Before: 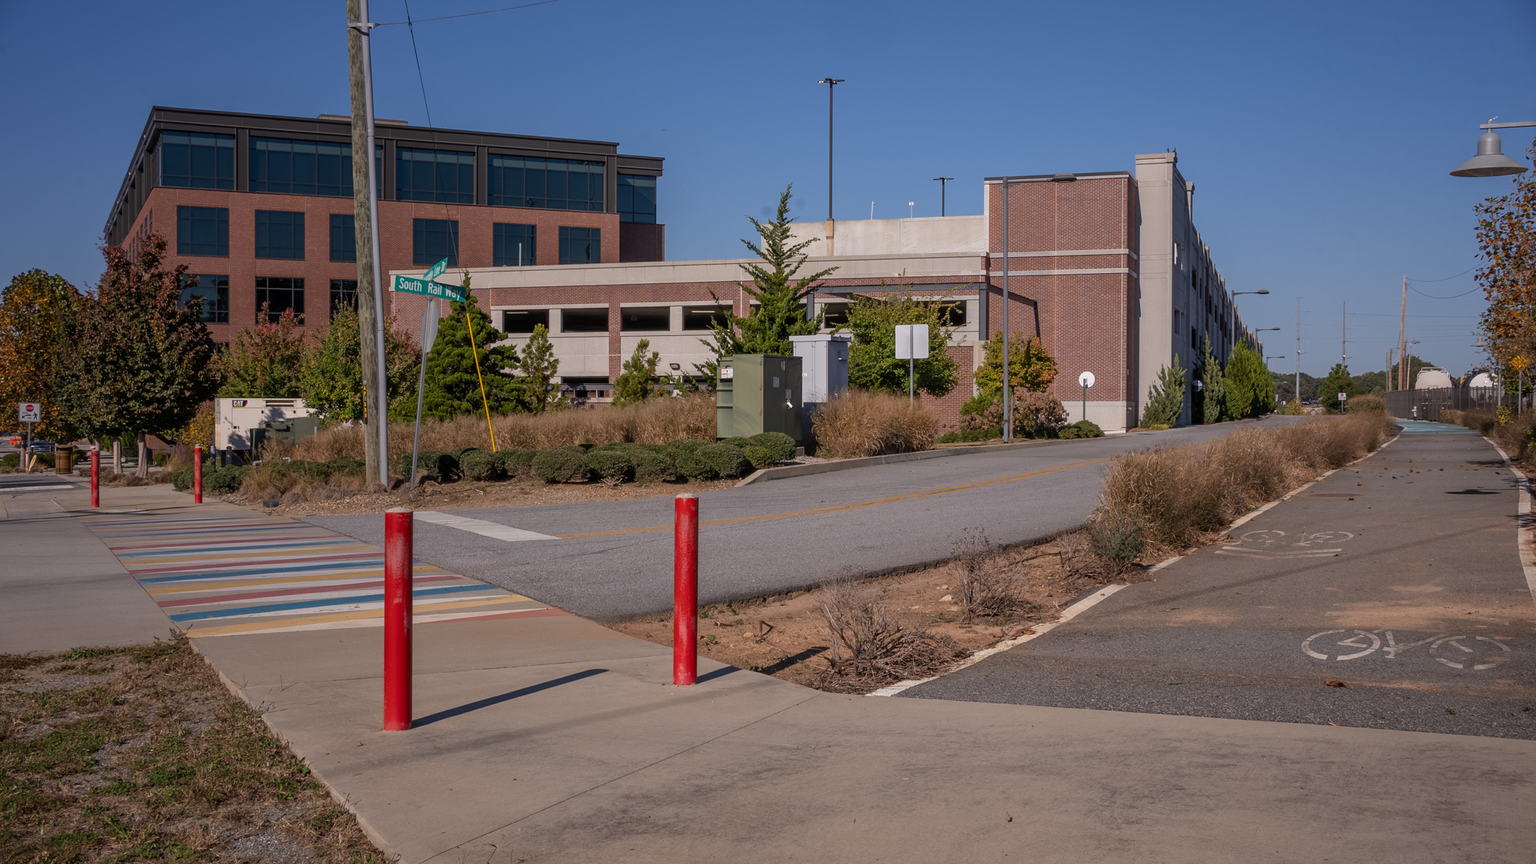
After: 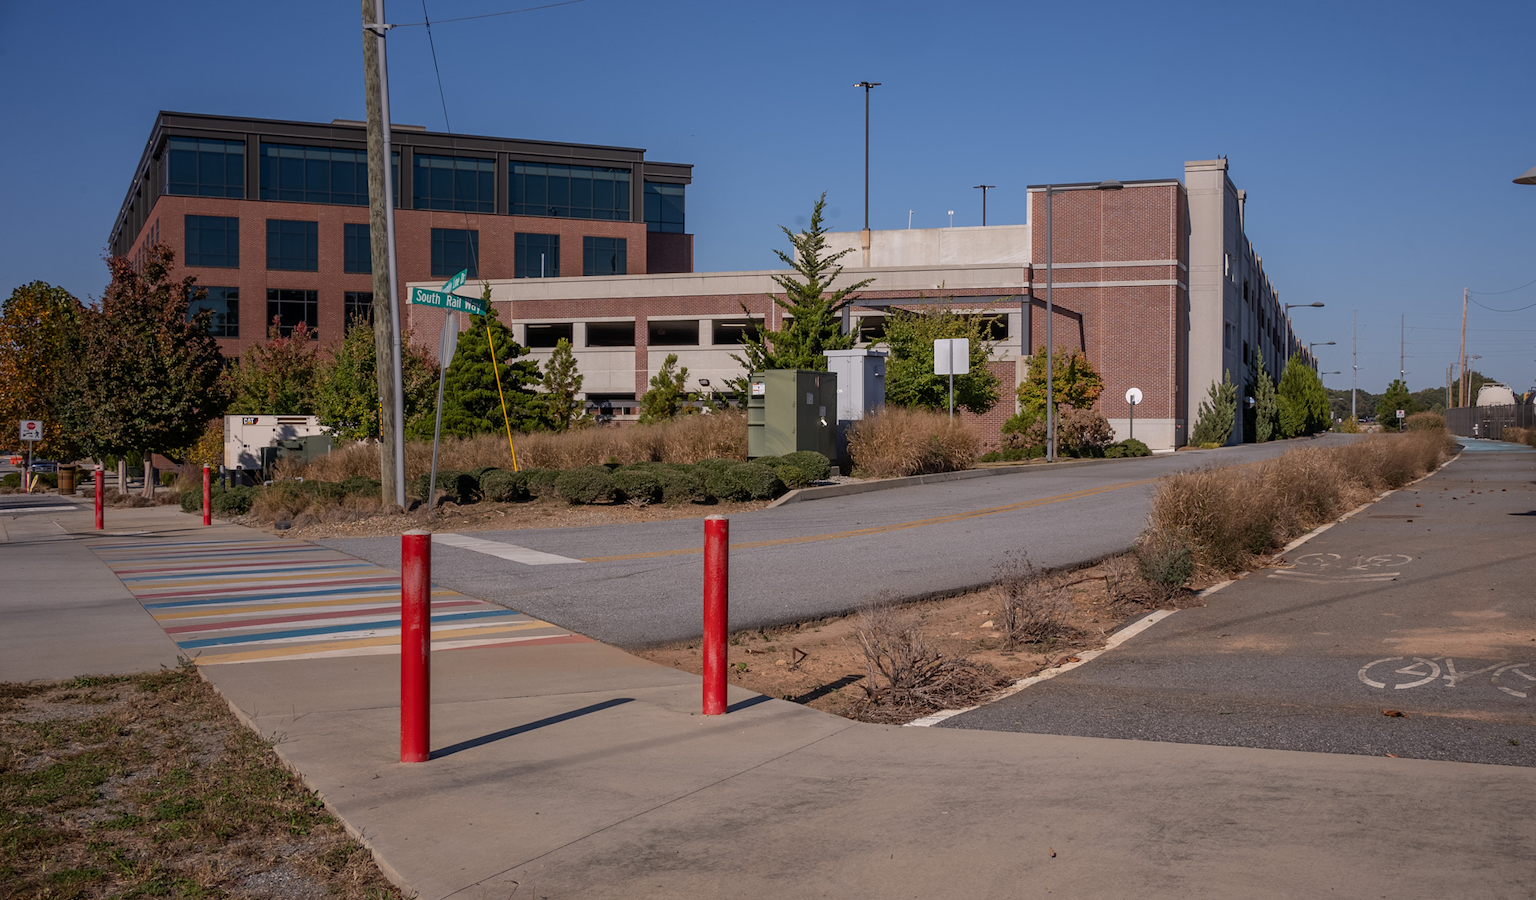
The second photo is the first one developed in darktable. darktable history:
shadows and highlights: shadows -29.06, highlights 29.54
crop: right 4.115%, bottom 0.048%
